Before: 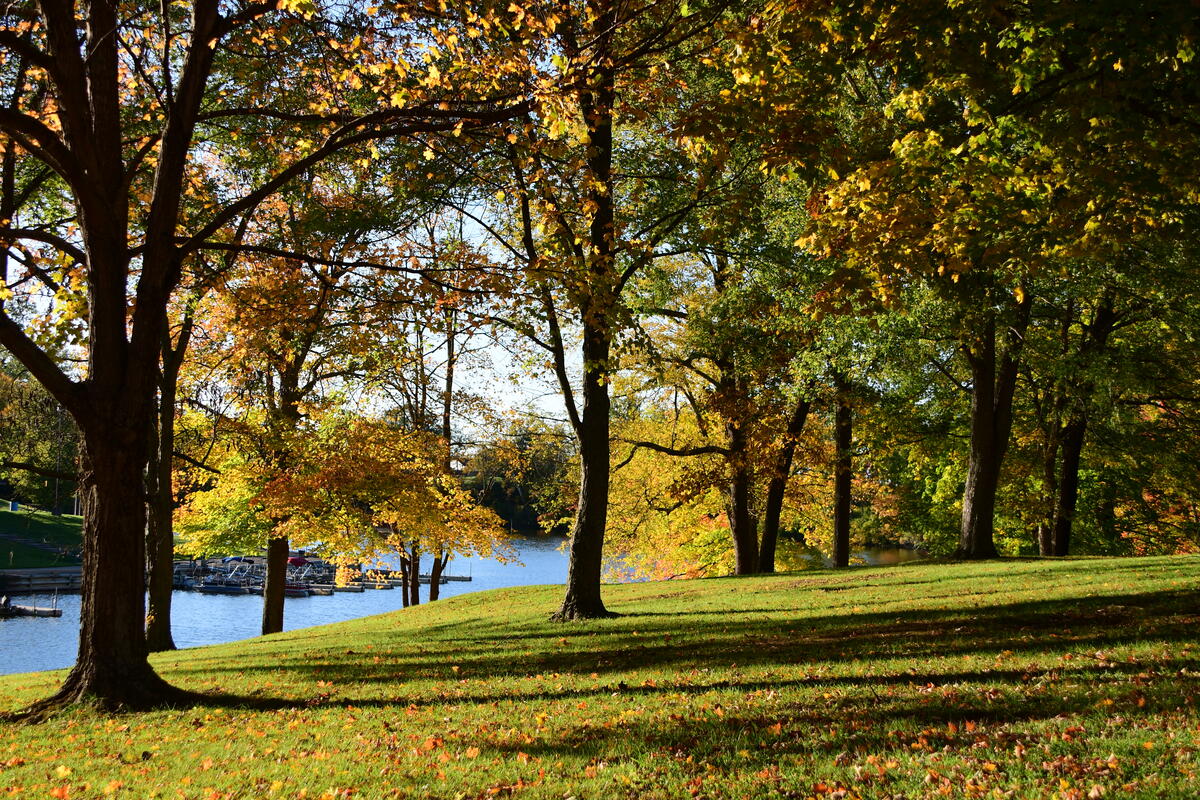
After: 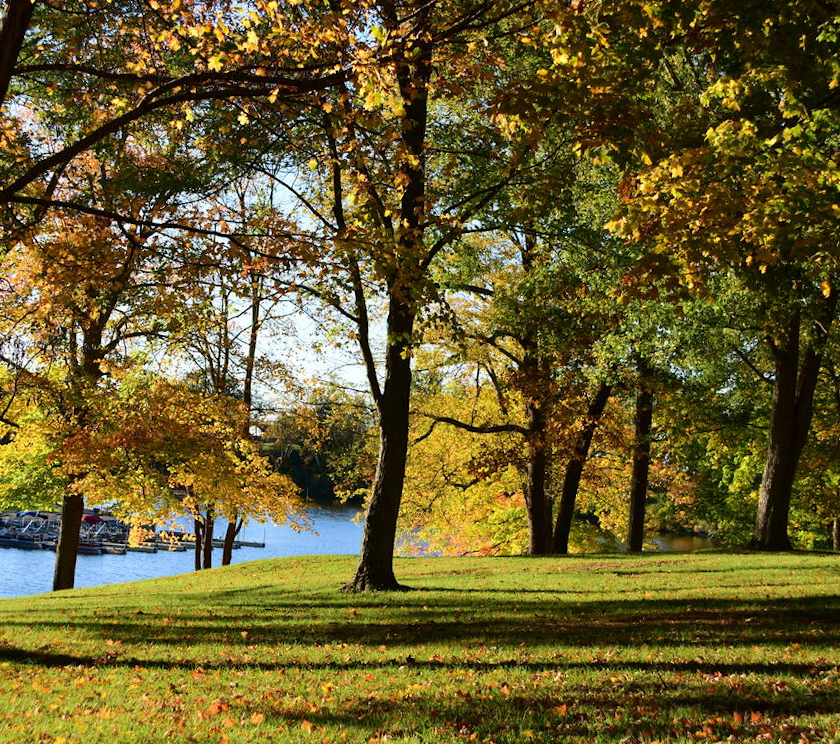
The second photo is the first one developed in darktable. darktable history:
velvia: on, module defaults
crop and rotate: angle -2.86°, left 14.071%, top 0.029%, right 10.729%, bottom 0.036%
